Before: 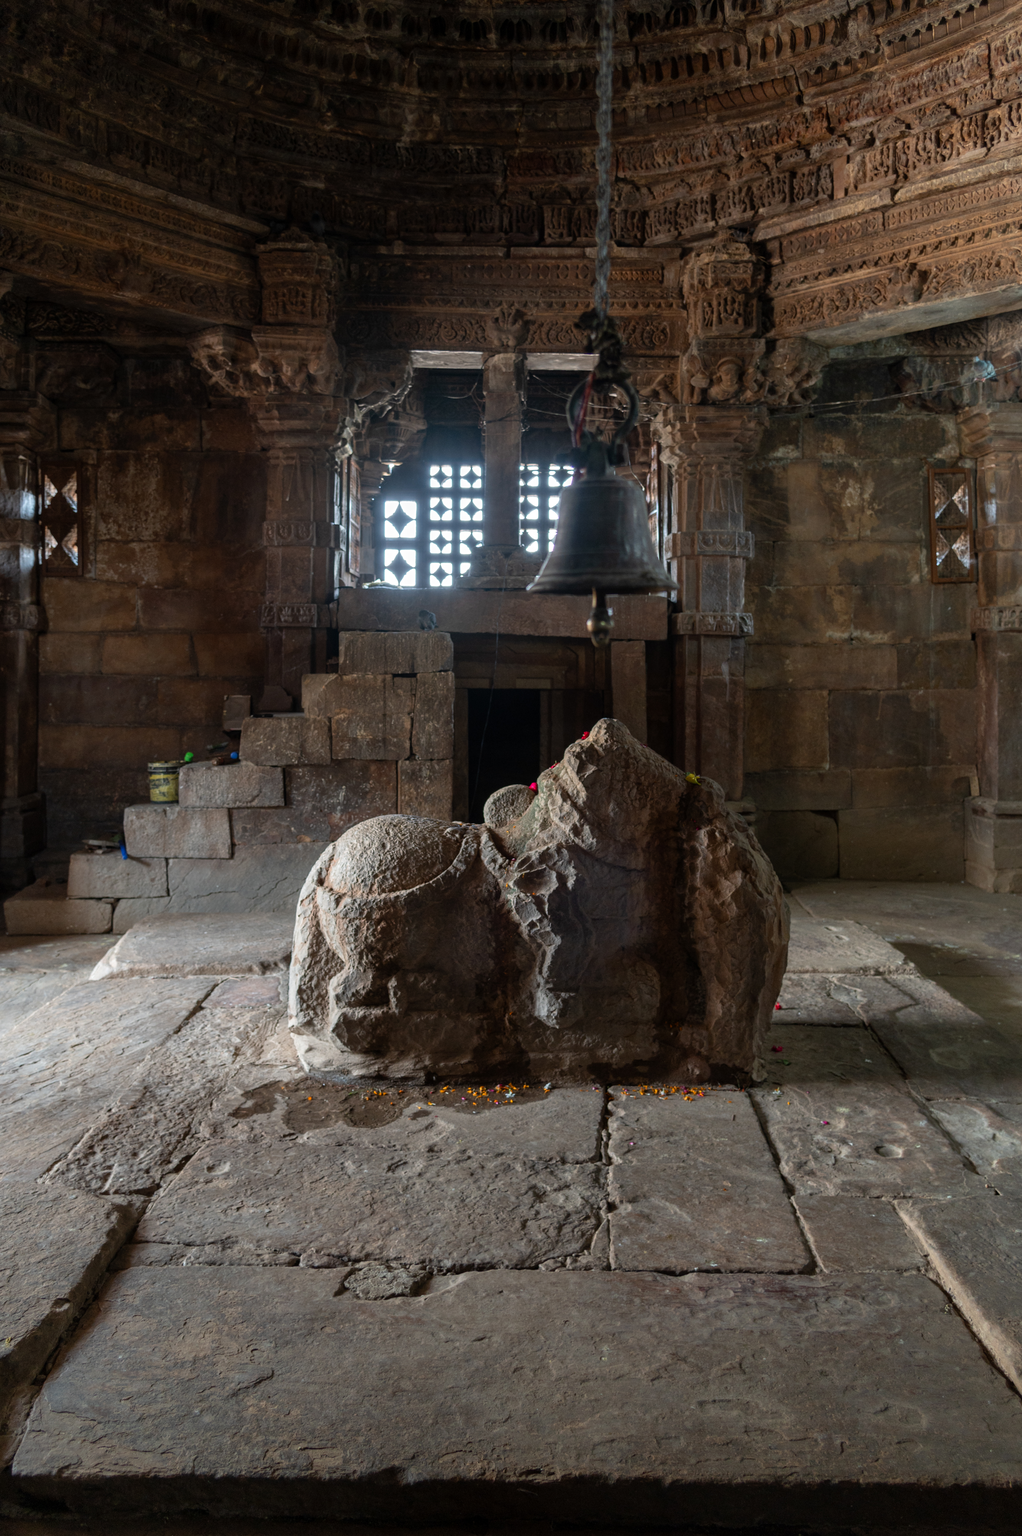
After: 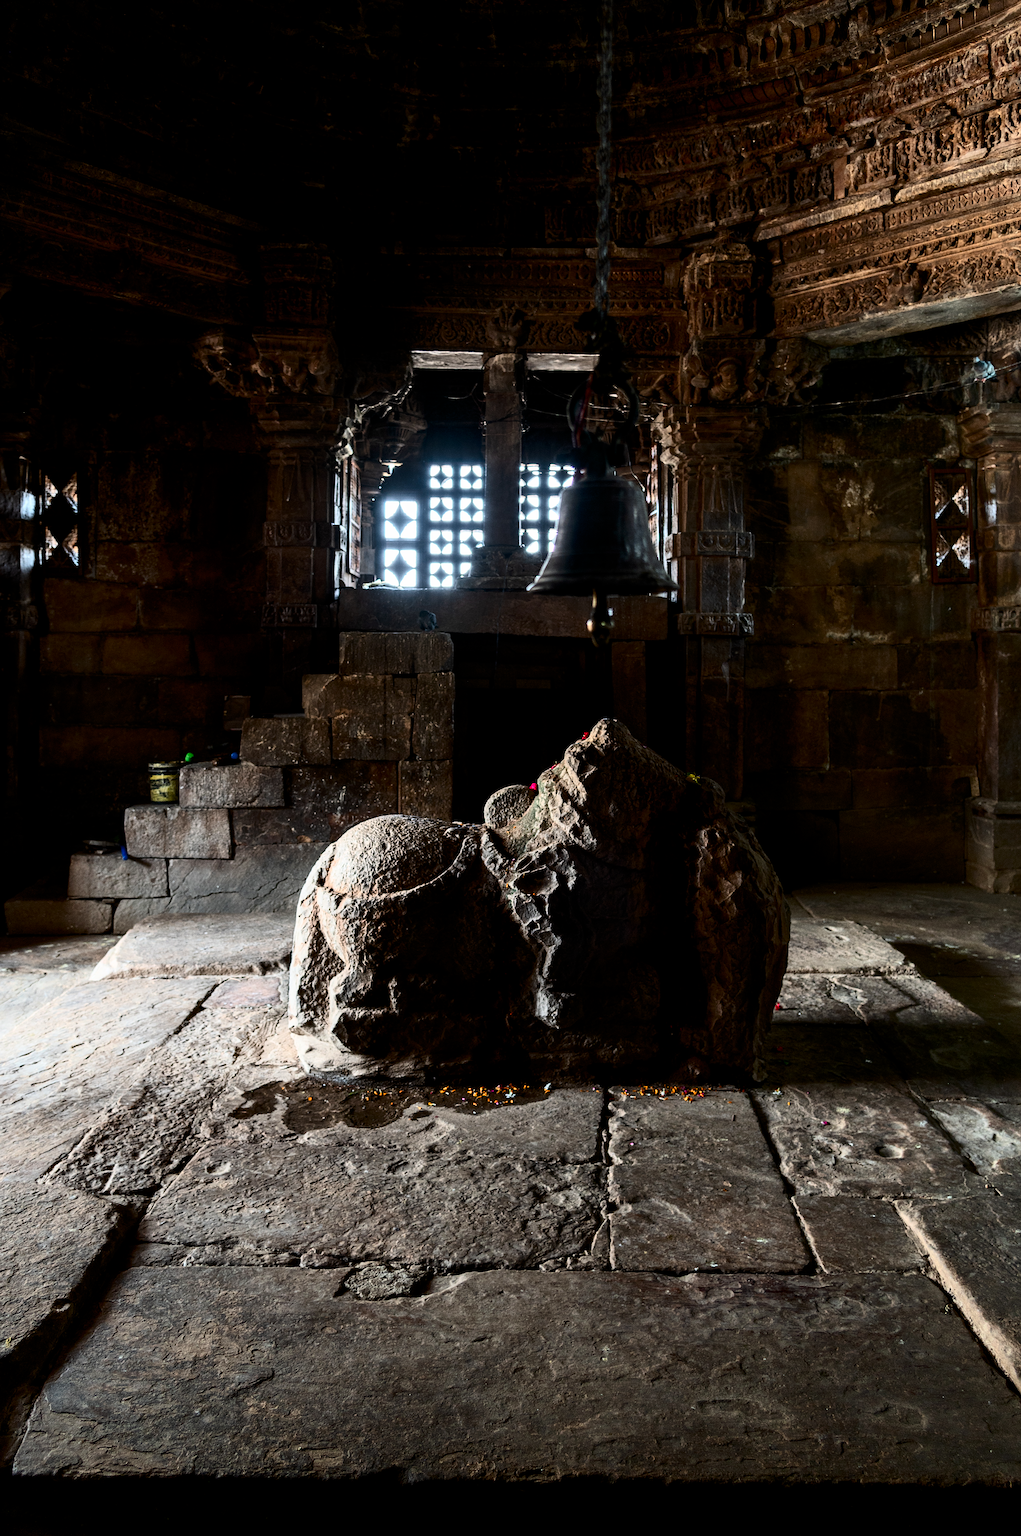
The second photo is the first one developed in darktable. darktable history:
filmic rgb: black relative exposure -6.27 EV, white relative exposure 2.79 EV, target black luminance 0%, hardness 4.58, latitude 68.25%, contrast 1.278, shadows ↔ highlights balance -3.14%
contrast brightness saturation: contrast 0.4, brightness 0.046, saturation 0.252
sharpen: on, module defaults
